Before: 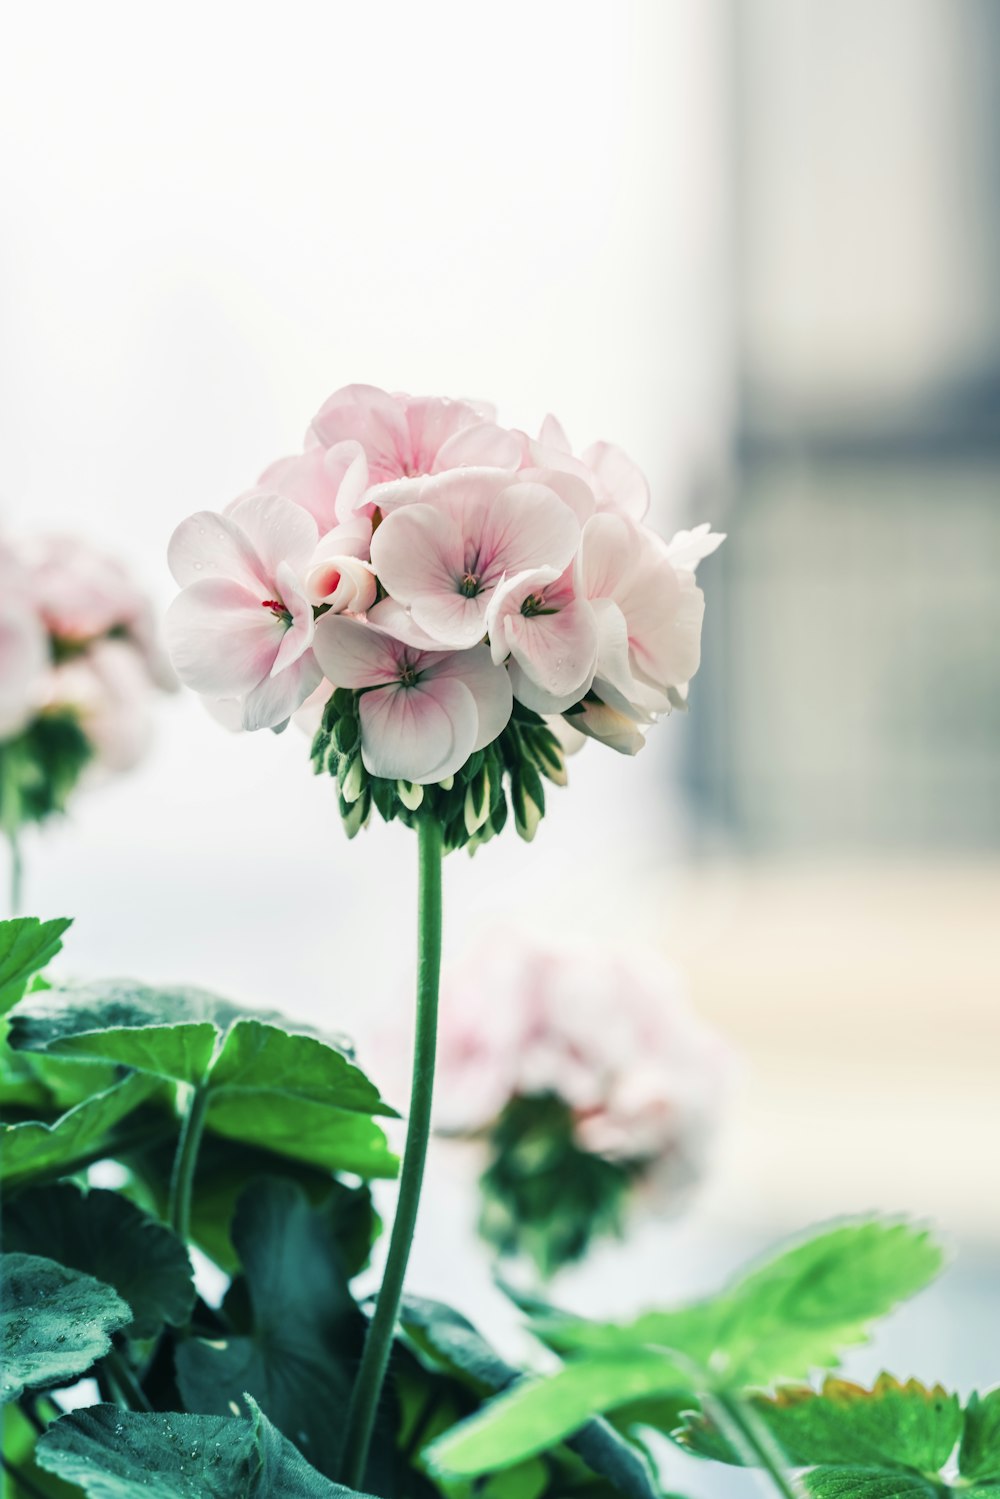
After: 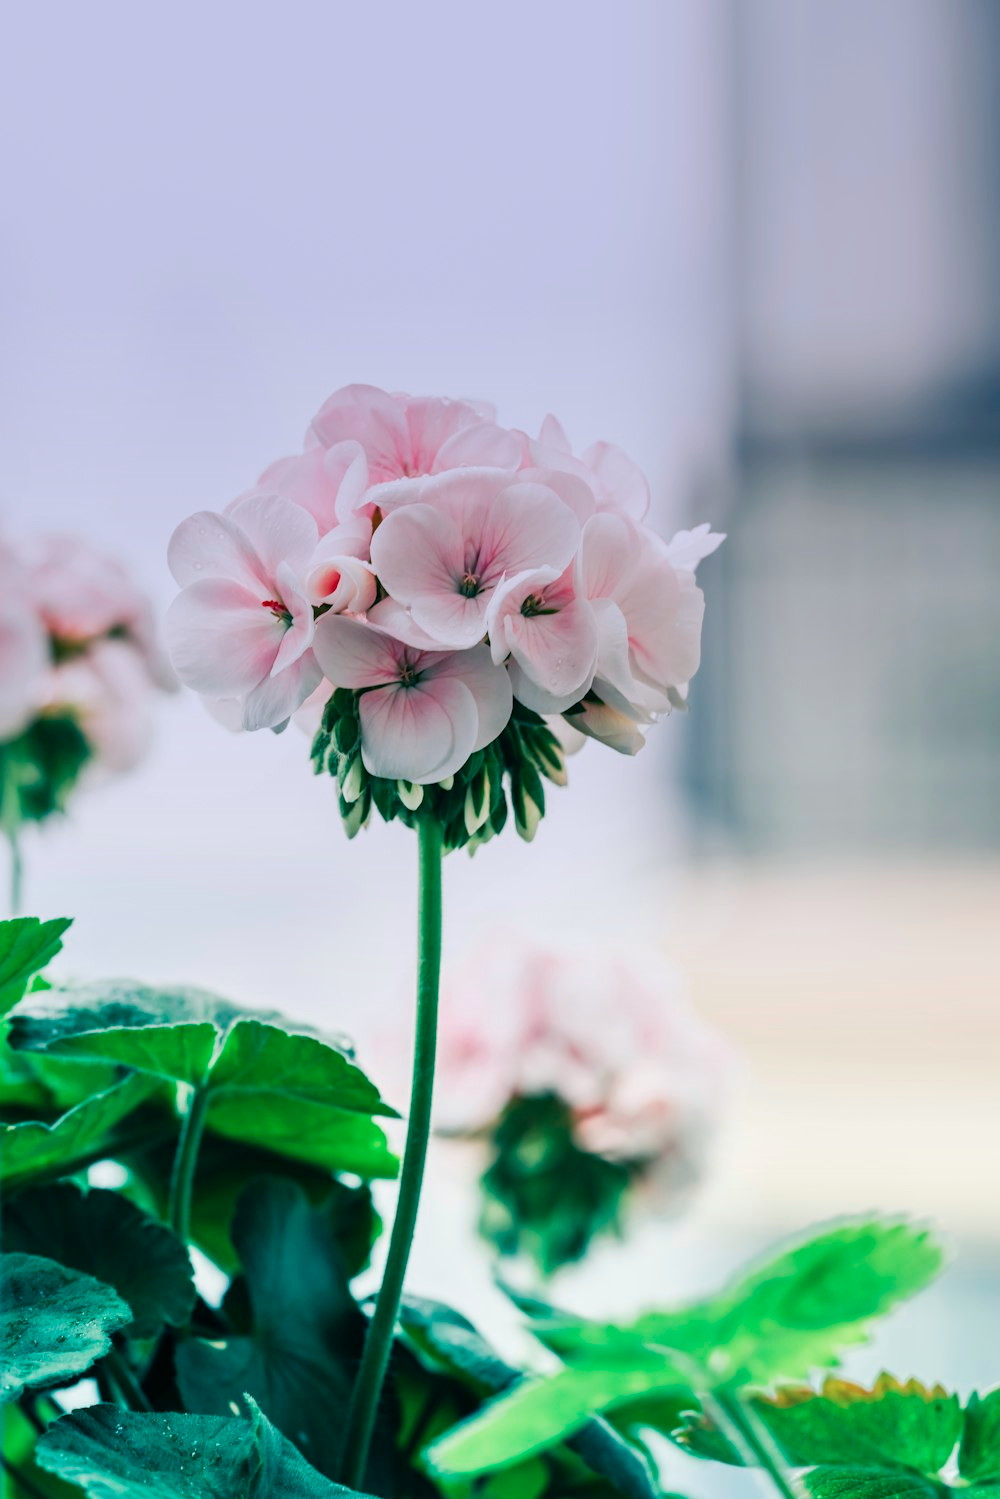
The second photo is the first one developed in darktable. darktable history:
graduated density: hue 238.83°, saturation 50%
